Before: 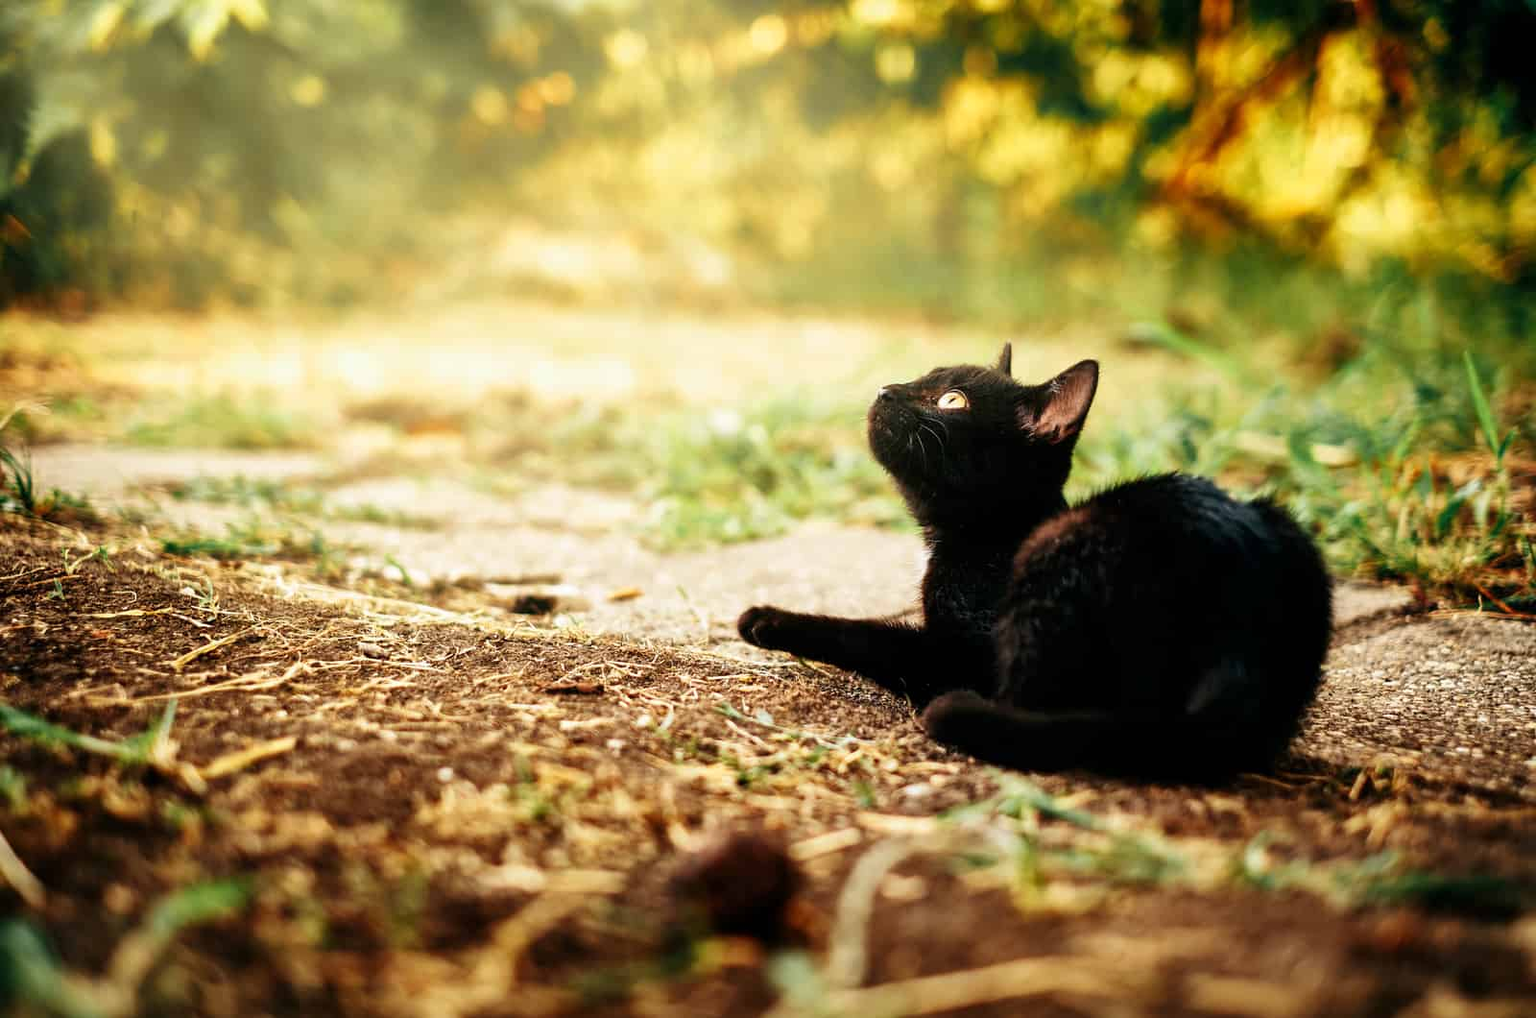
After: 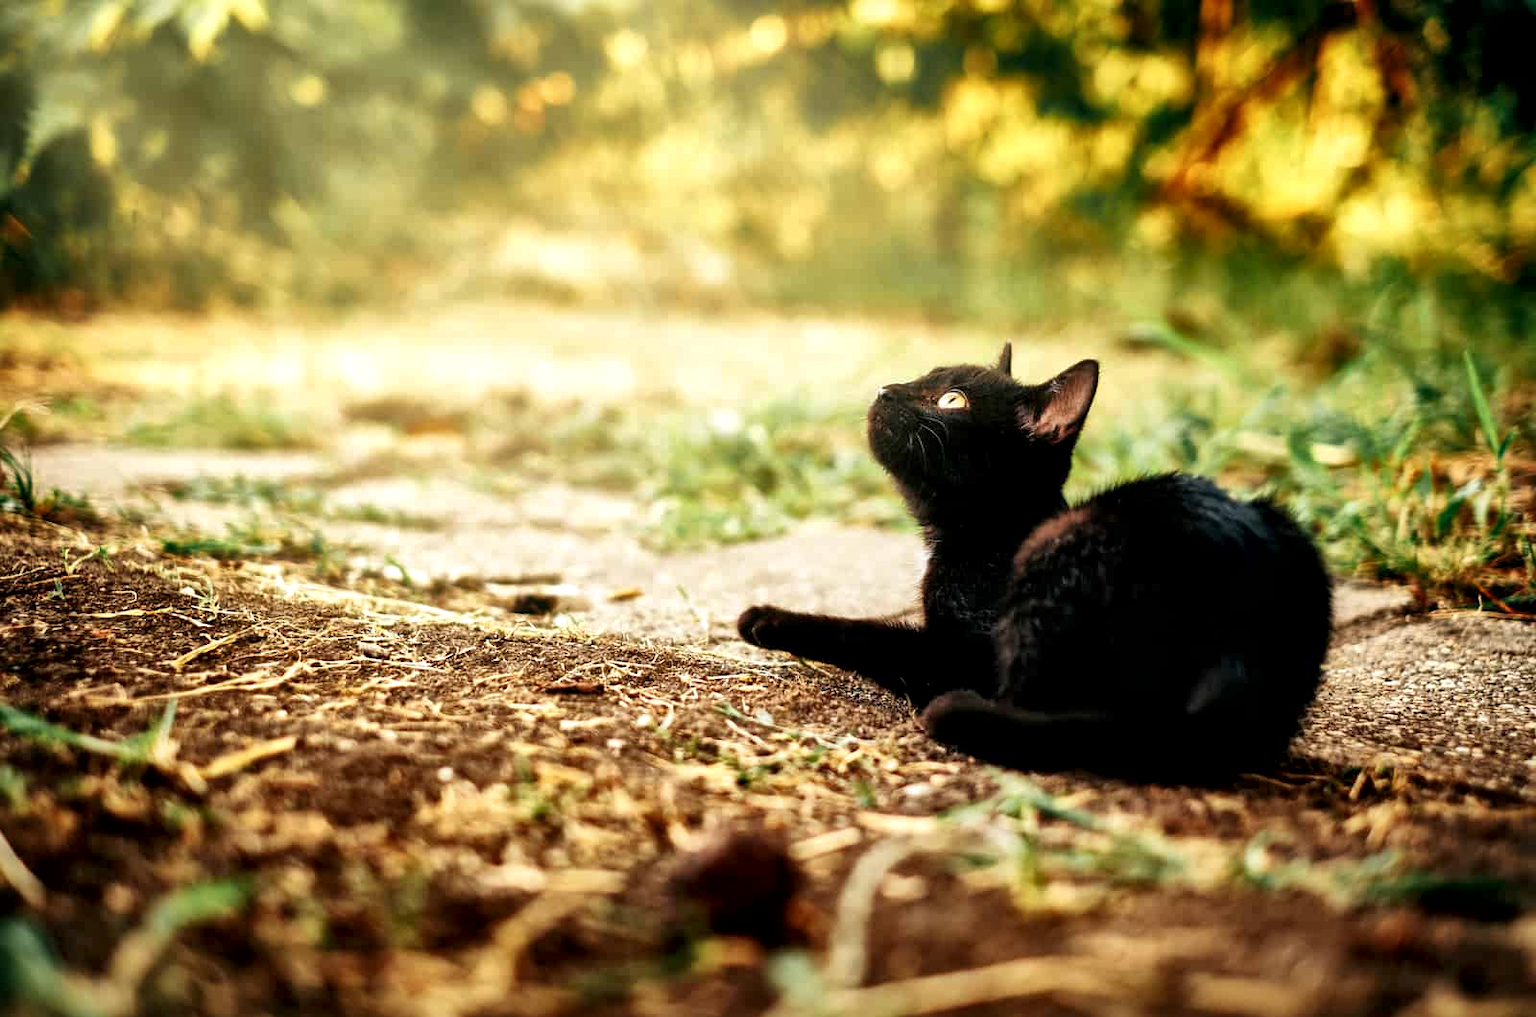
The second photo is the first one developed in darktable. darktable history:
local contrast: mode bilateral grid, contrast 26, coarseness 59, detail 151%, midtone range 0.2
